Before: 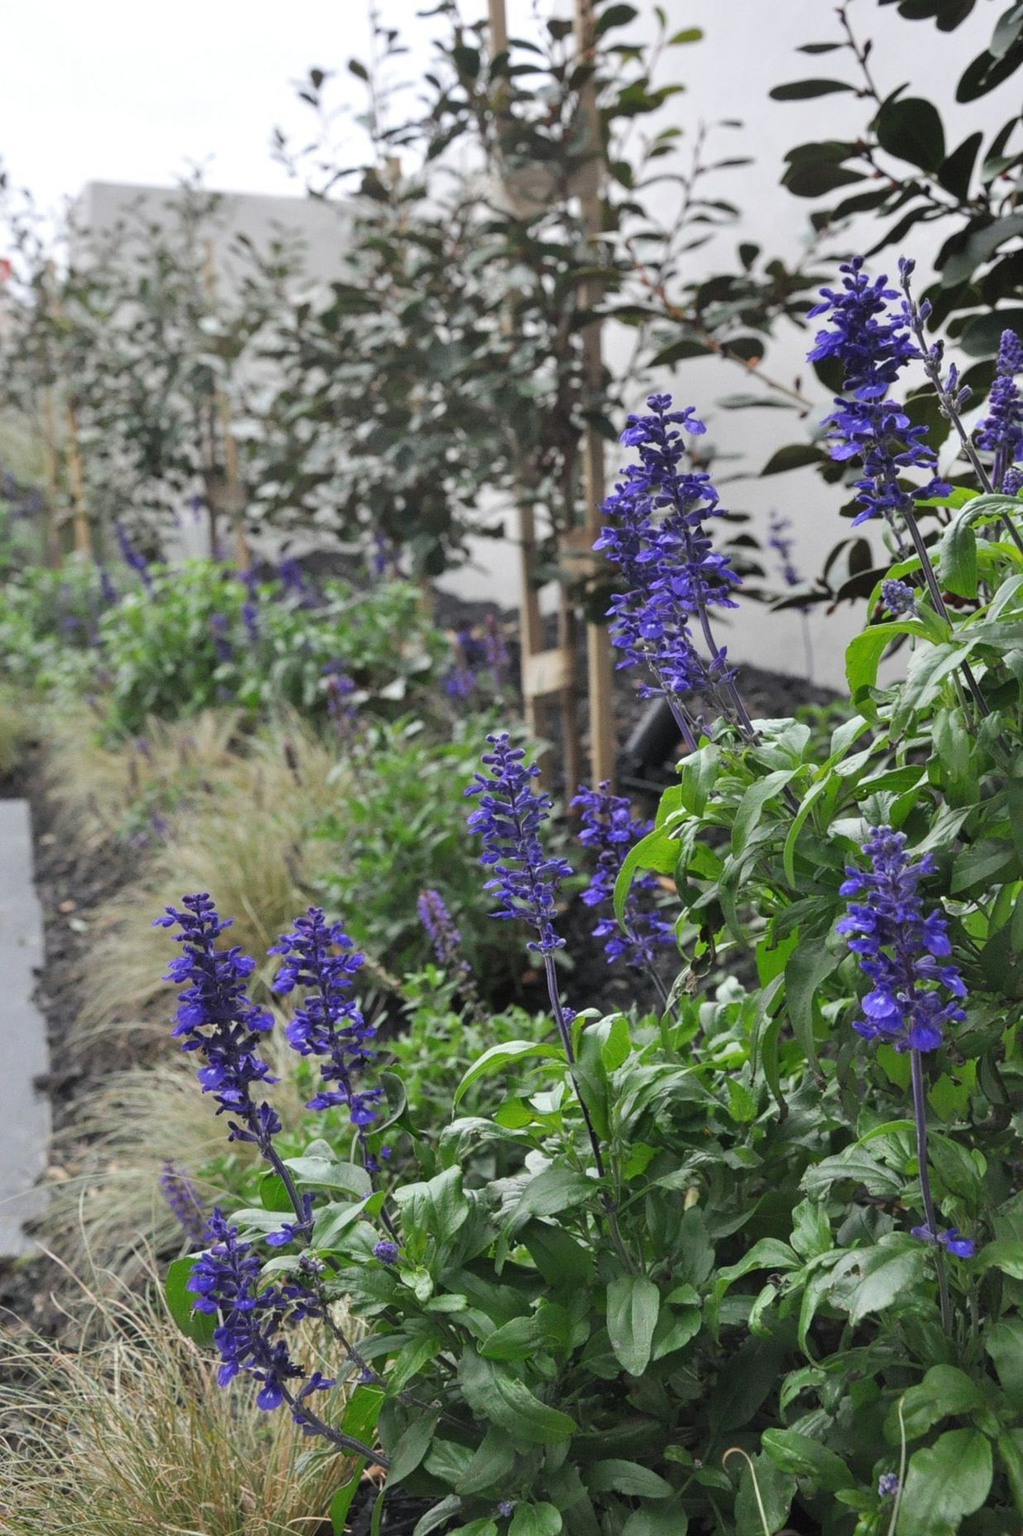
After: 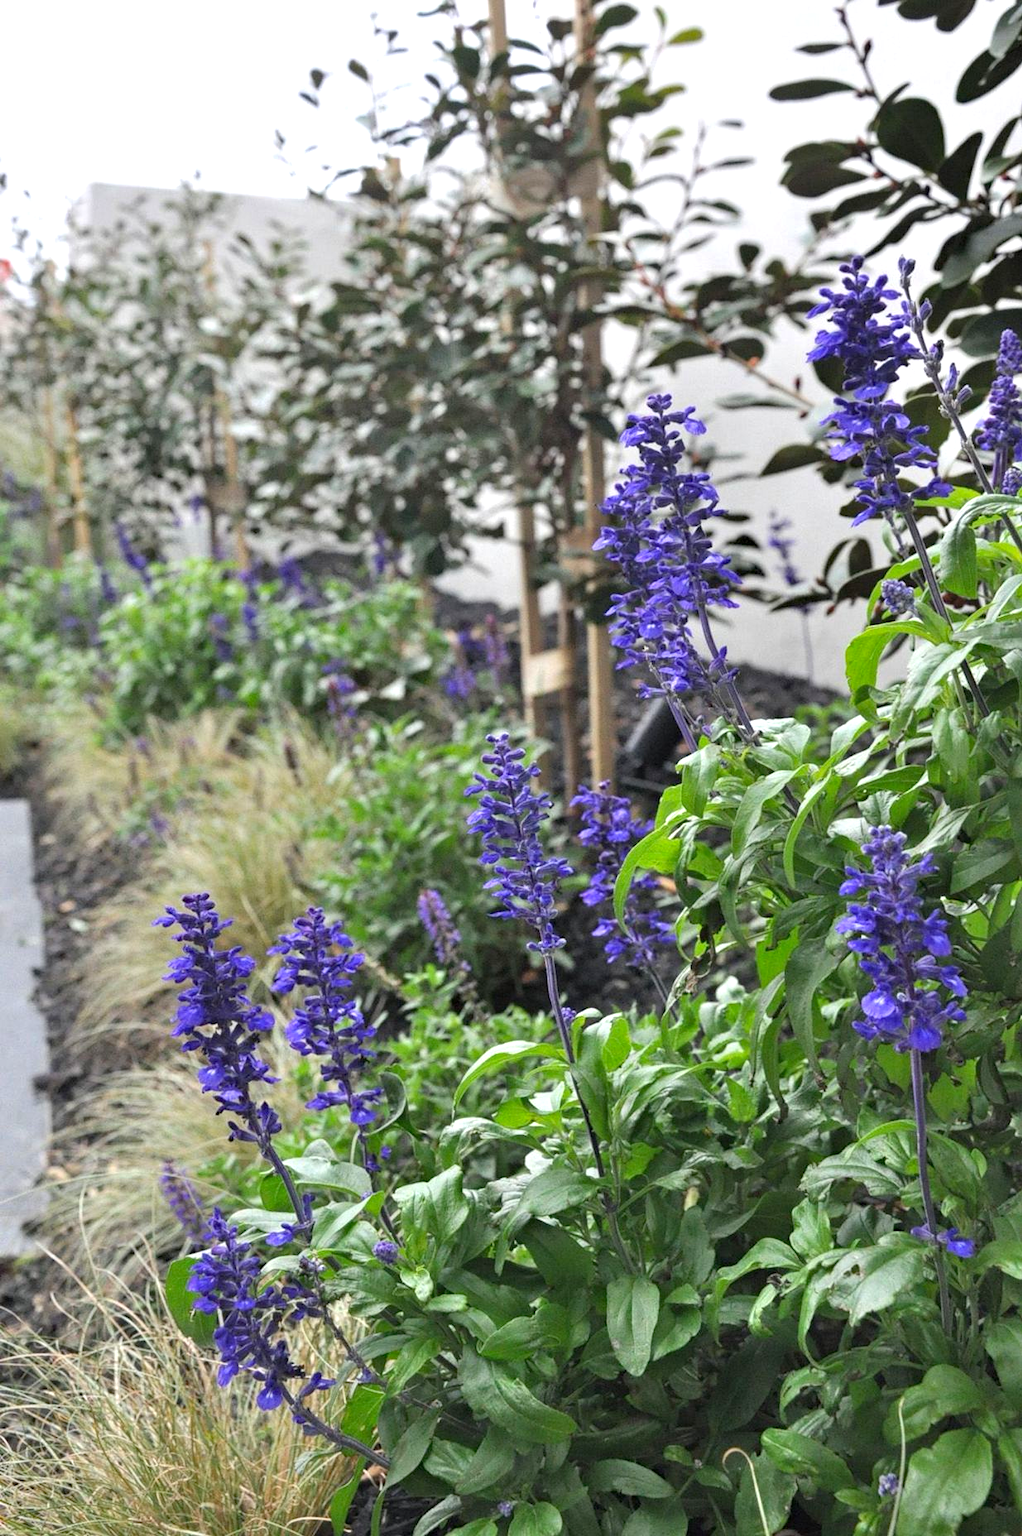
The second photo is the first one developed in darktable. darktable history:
exposure: exposure 0.6 EV, compensate exposure bias true, compensate highlight preservation false
haze removal: compatibility mode true, adaptive false
